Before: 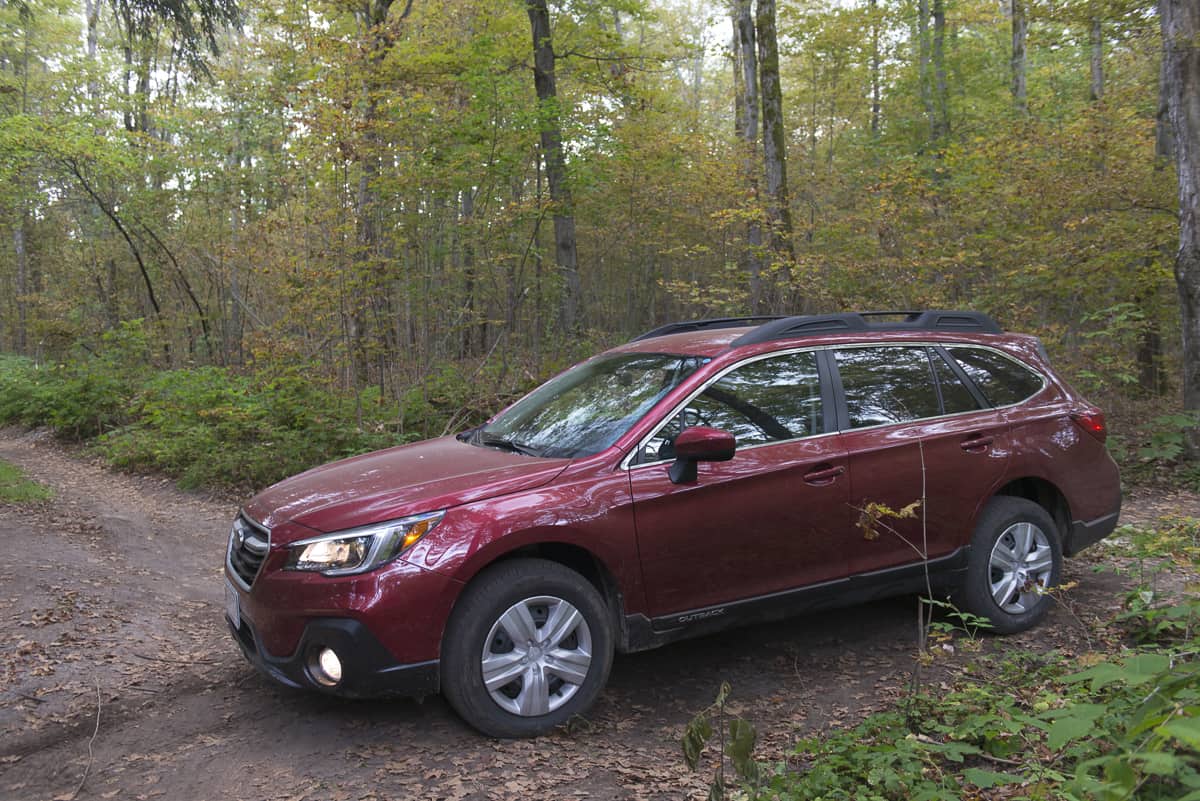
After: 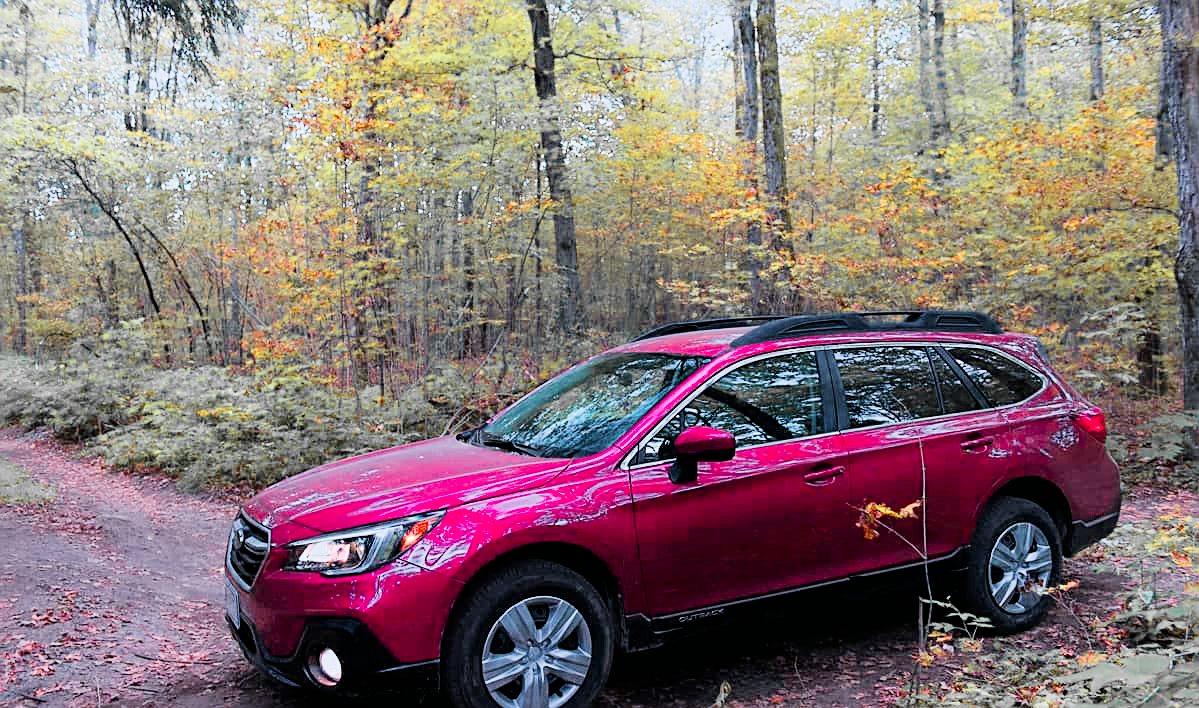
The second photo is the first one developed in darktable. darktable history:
tone equalizer: on, module defaults
sharpen: on, module defaults
exposure: exposure 0.2 EV, compensate highlight preservation false
color calibration: output R [1.422, -0.35, -0.252, 0], output G [-0.238, 1.259, -0.084, 0], output B [-0.081, -0.196, 1.58, 0], output brightness [0.49, 0.671, -0.57, 0], illuminant same as pipeline (D50), adaptation none (bypass), saturation algorithm version 1 (2020)
crop and rotate: top 0%, bottom 11.49%
filmic rgb: black relative exposure -5 EV, hardness 2.88, contrast 1.3, highlights saturation mix -30%
color zones: curves: ch1 [(0, 0.679) (0.143, 0.647) (0.286, 0.261) (0.378, -0.011) (0.571, 0.396) (0.714, 0.399) (0.857, 0.406) (1, 0.679)]
